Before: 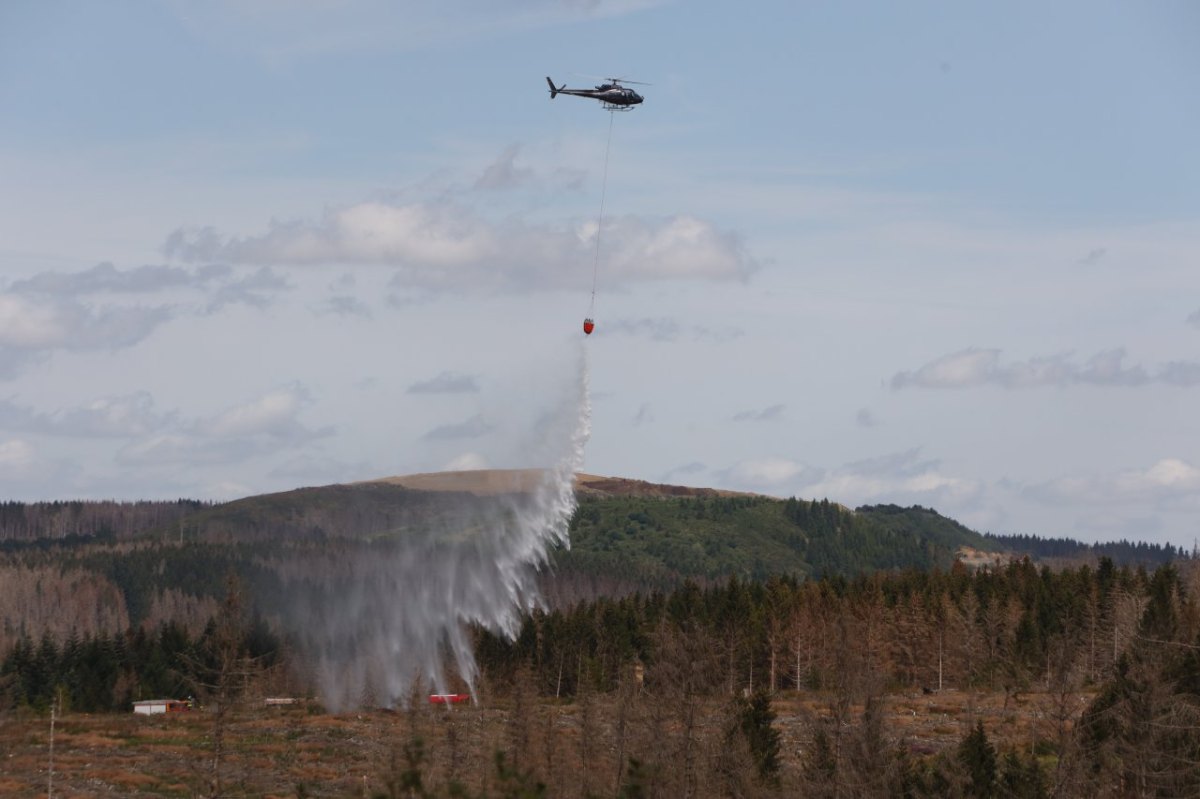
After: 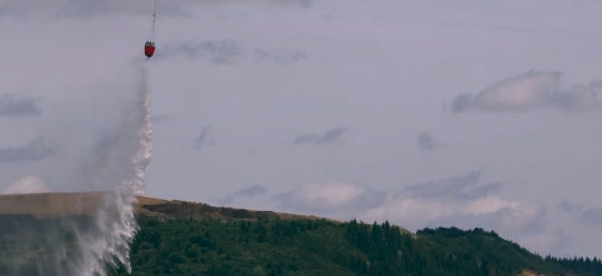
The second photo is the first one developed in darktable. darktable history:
local contrast: detail 117%
color balance: lift [1.016, 0.983, 1, 1.017], gamma [0.78, 1.018, 1.043, 0.957], gain [0.786, 1.063, 0.937, 1.017], input saturation 118.26%, contrast 13.43%, contrast fulcrum 21.62%, output saturation 82.76%
crop: left 36.607%, top 34.735%, right 13.146%, bottom 30.611%
